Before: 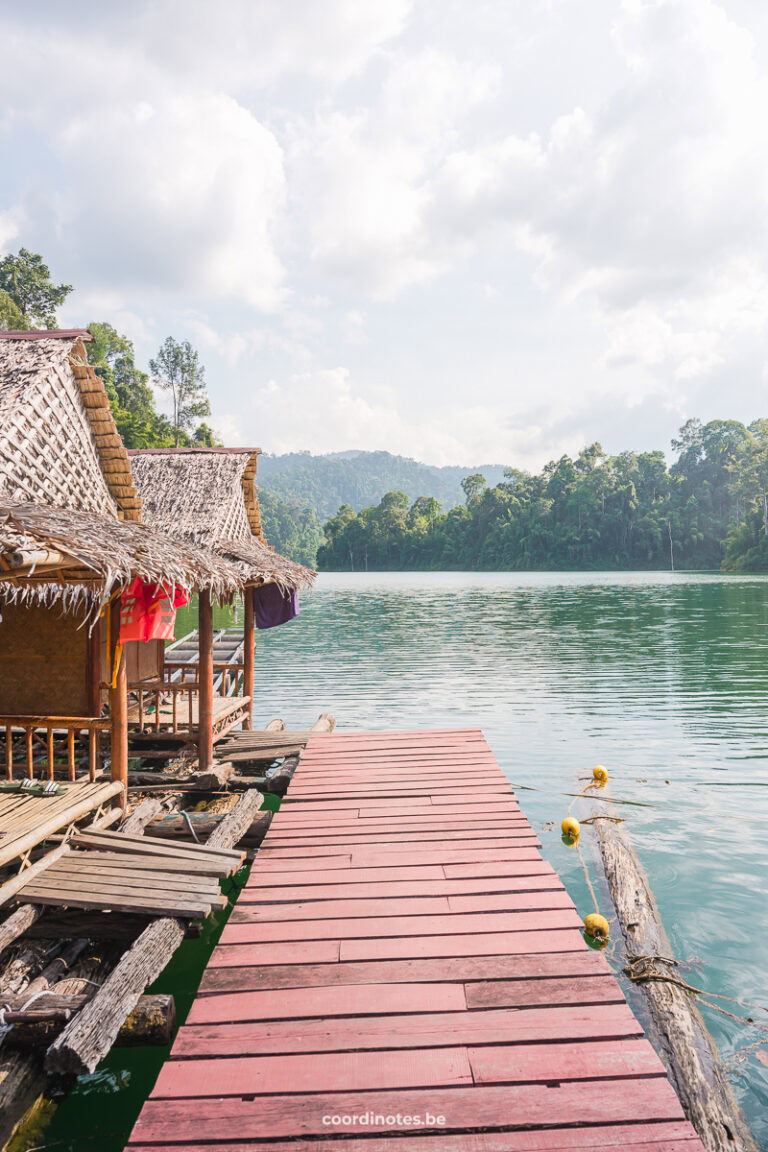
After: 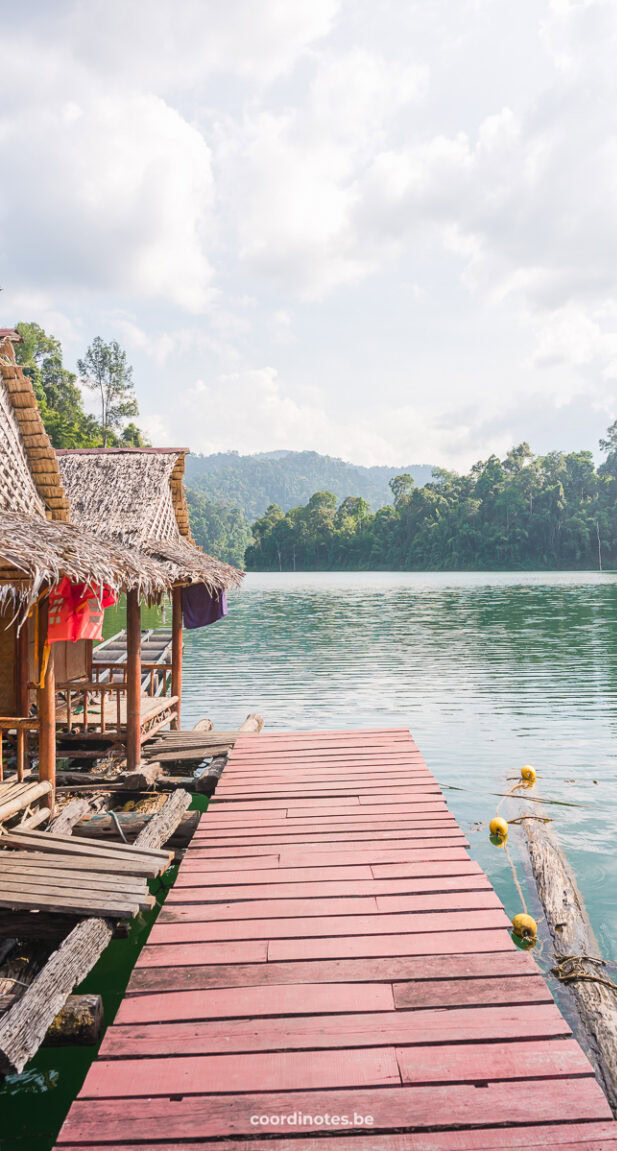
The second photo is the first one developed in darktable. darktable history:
crop and rotate: left 9.475%, right 10.166%
tone equalizer: mask exposure compensation -0.505 EV
